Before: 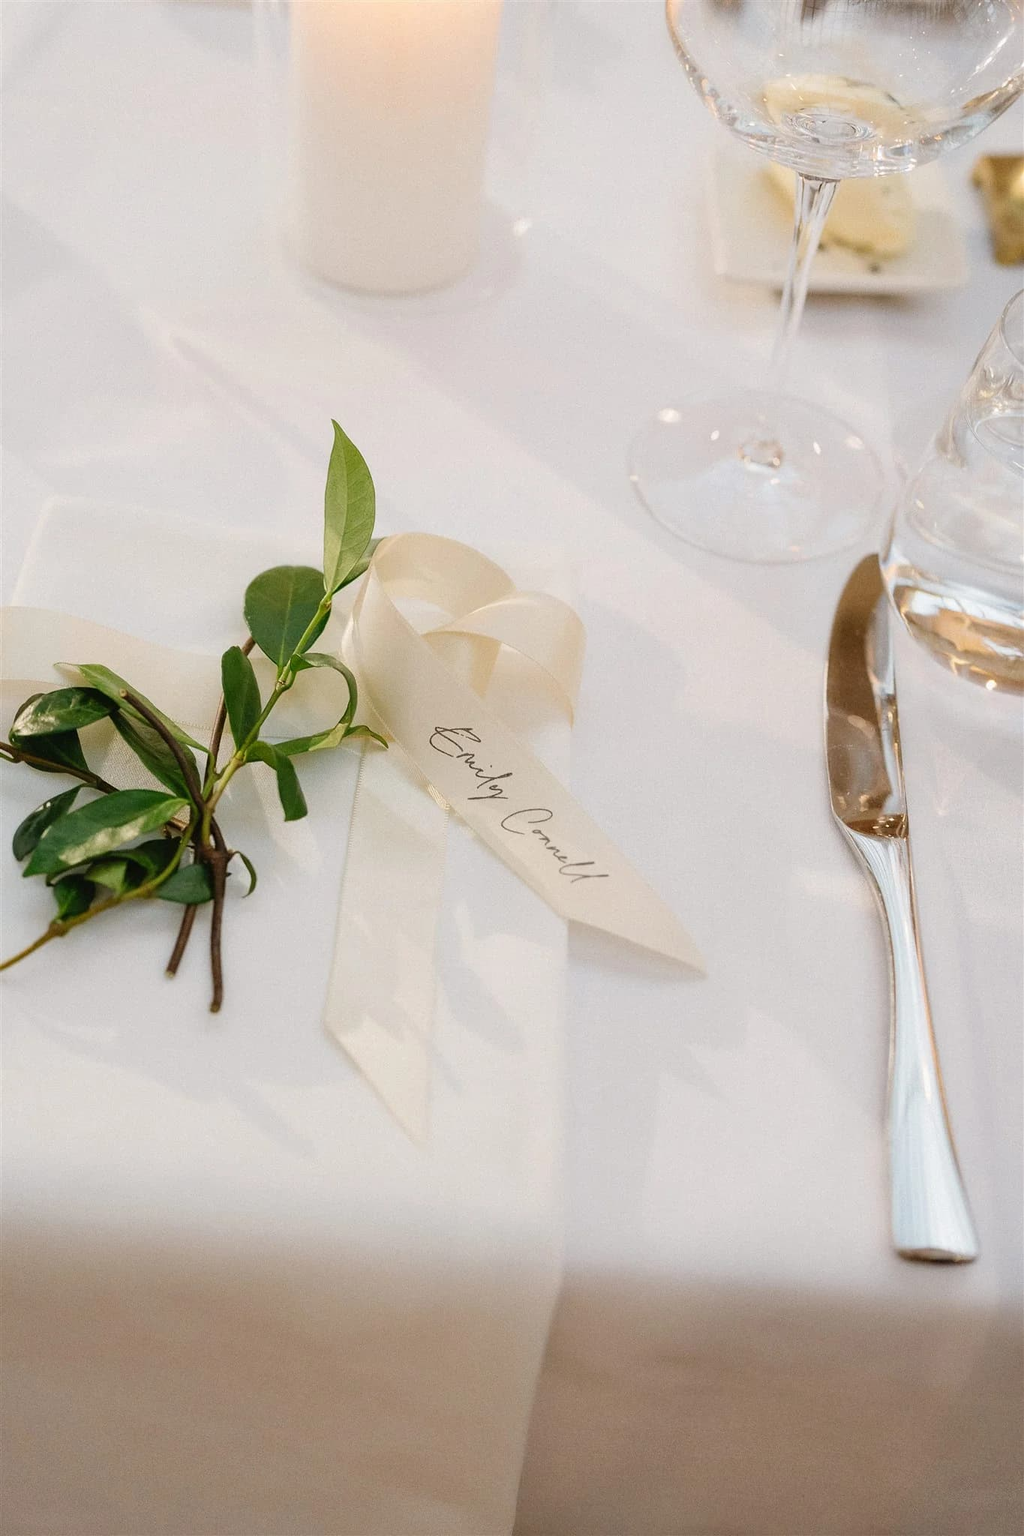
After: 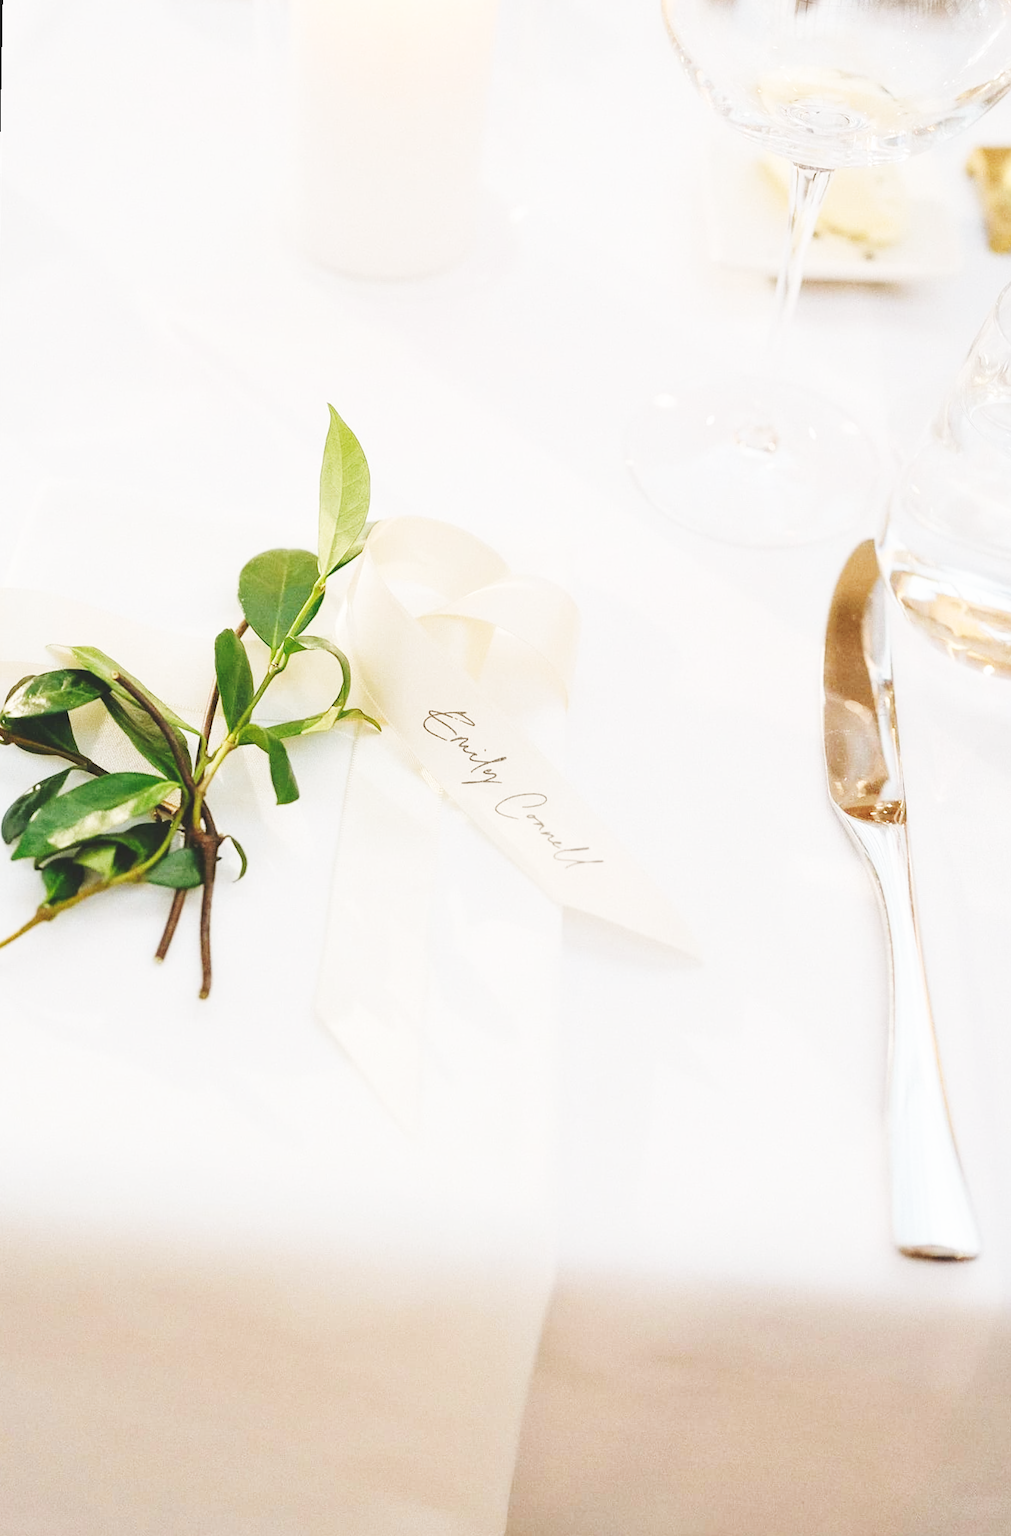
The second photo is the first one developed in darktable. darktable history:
base curve: curves: ch0 [(0, 0.003) (0.001, 0.002) (0.006, 0.004) (0.02, 0.022) (0.048, 0.086) (0.094, 0.234) (0.162, 0.431) (0.258, 0.629) (0.385, 0.8) (0.548, 0.918) (0.751, 0.988) (1, 1)], preserve colors none
color balance: lift [1.01, 1, 1, 1], gamma [1.097, 1, 1, 1], gain [0.85, 1, 1, 1]
rotate and perspective: rotation 0.226°, lens shift (vertical) -0.042, crop left 0.023, crop right 0.982, crop top 0.006, crop bottom 0.994
tone equalizer: on, module defaults
